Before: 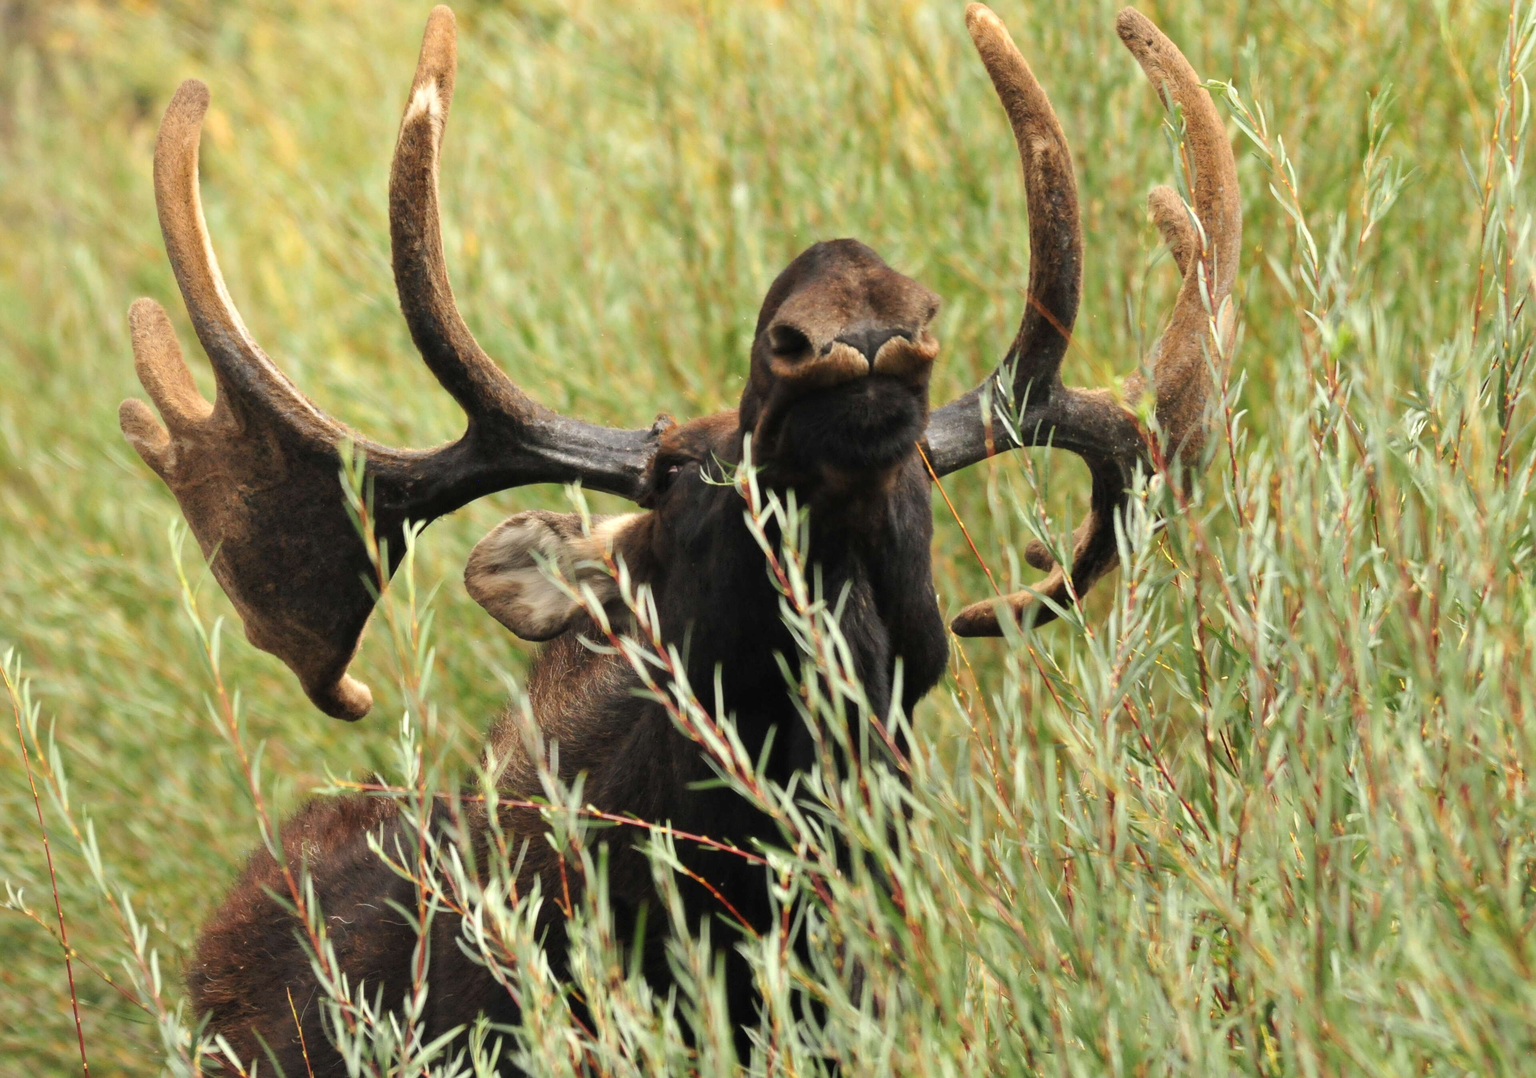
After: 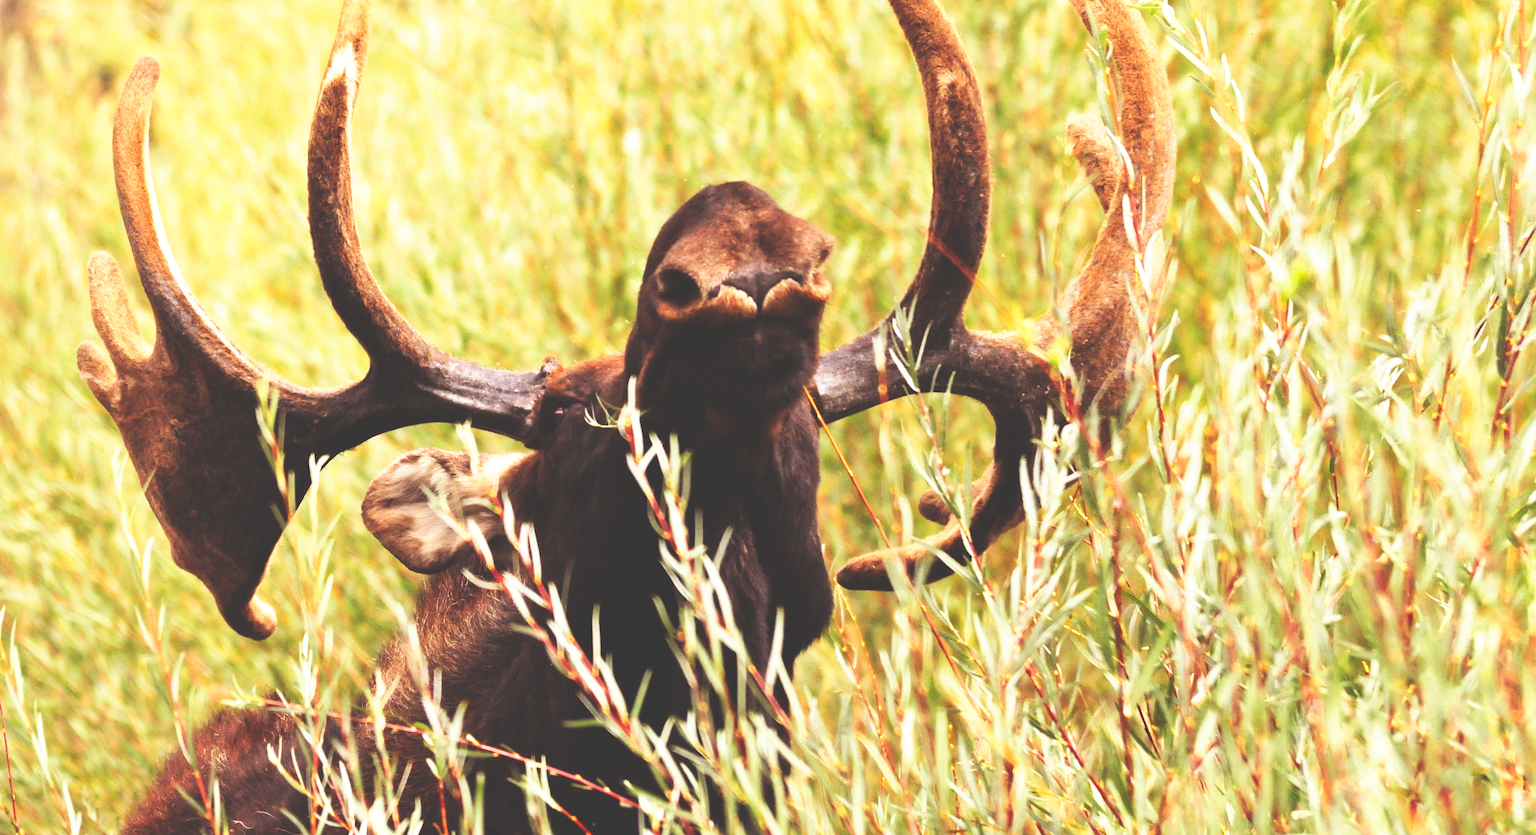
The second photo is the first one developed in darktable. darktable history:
rotate and perspective: rotation 1.69°, lens shift (vertical) -0.023, lens shift (horizontal) -0.291, crop left 0.025, crop right 0.988, crop top 0.092, crop bottom 0.842
rgb levels: mode RGB, independent channels, levels [[0, 0.474, 1], [0, 0.5, 1], [0, 0.5, 1]]
exposure: exposure 0.207 EV, compensate highlight preservation false
white balance: red 1.009, blue 1.027
tone equalizer: on, module defaults
crop and rotate: top 0%, bottom 11.49%
base curve: curves: ch0 [(0, 0.036) (0.007, 0.037) (0.604, 0.887) (1, 1)], preserve colors none
